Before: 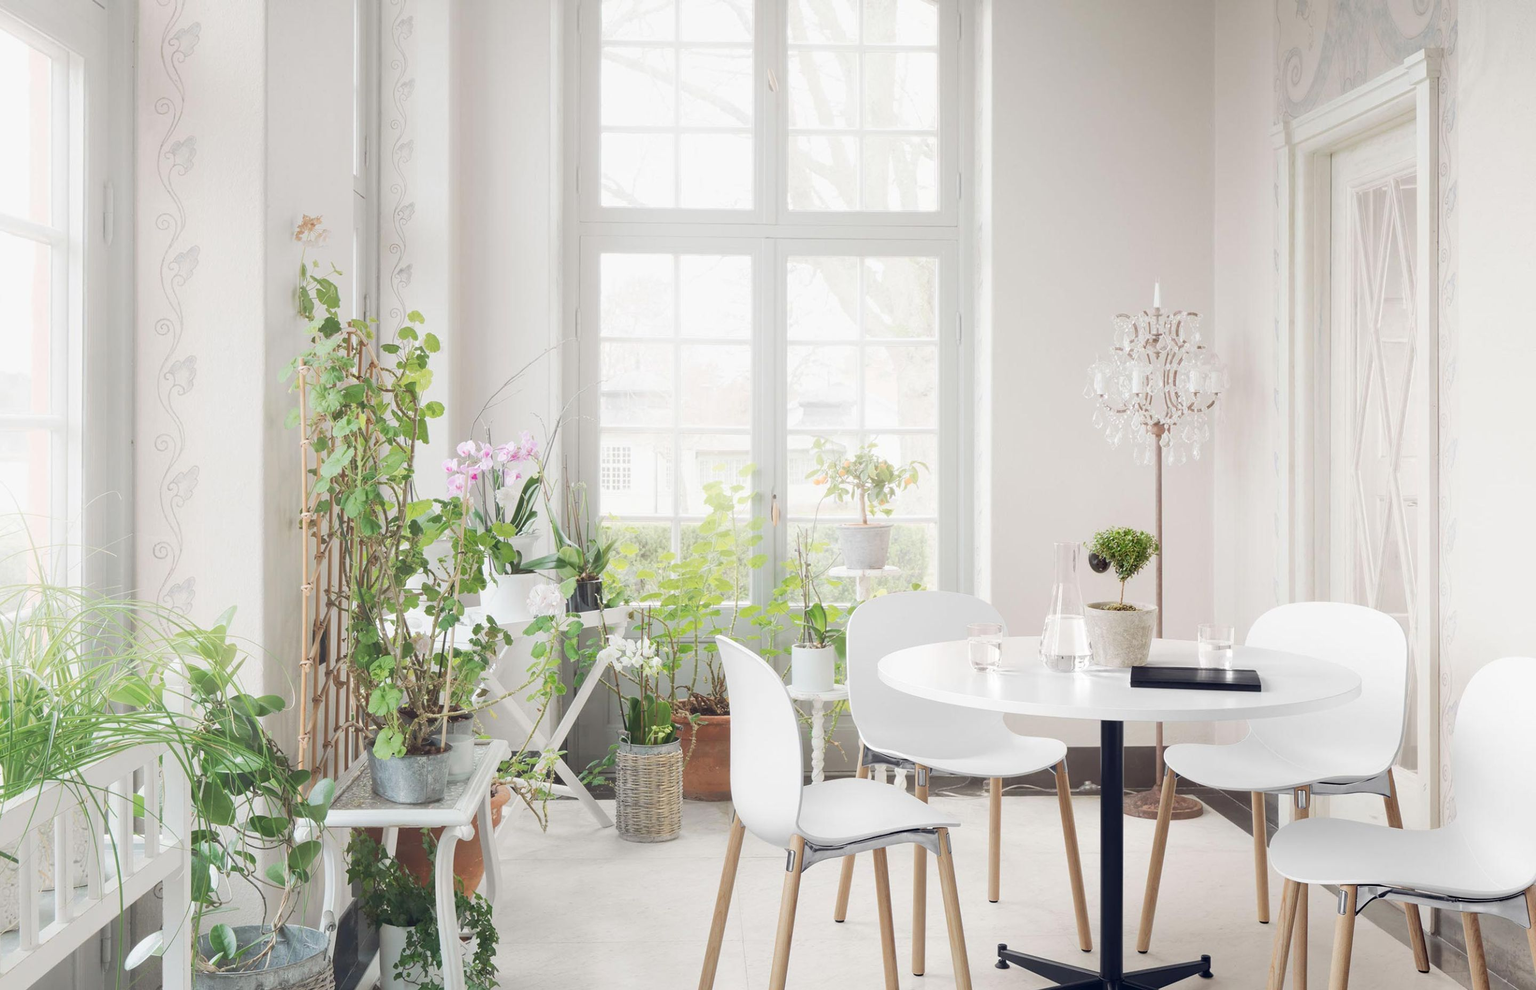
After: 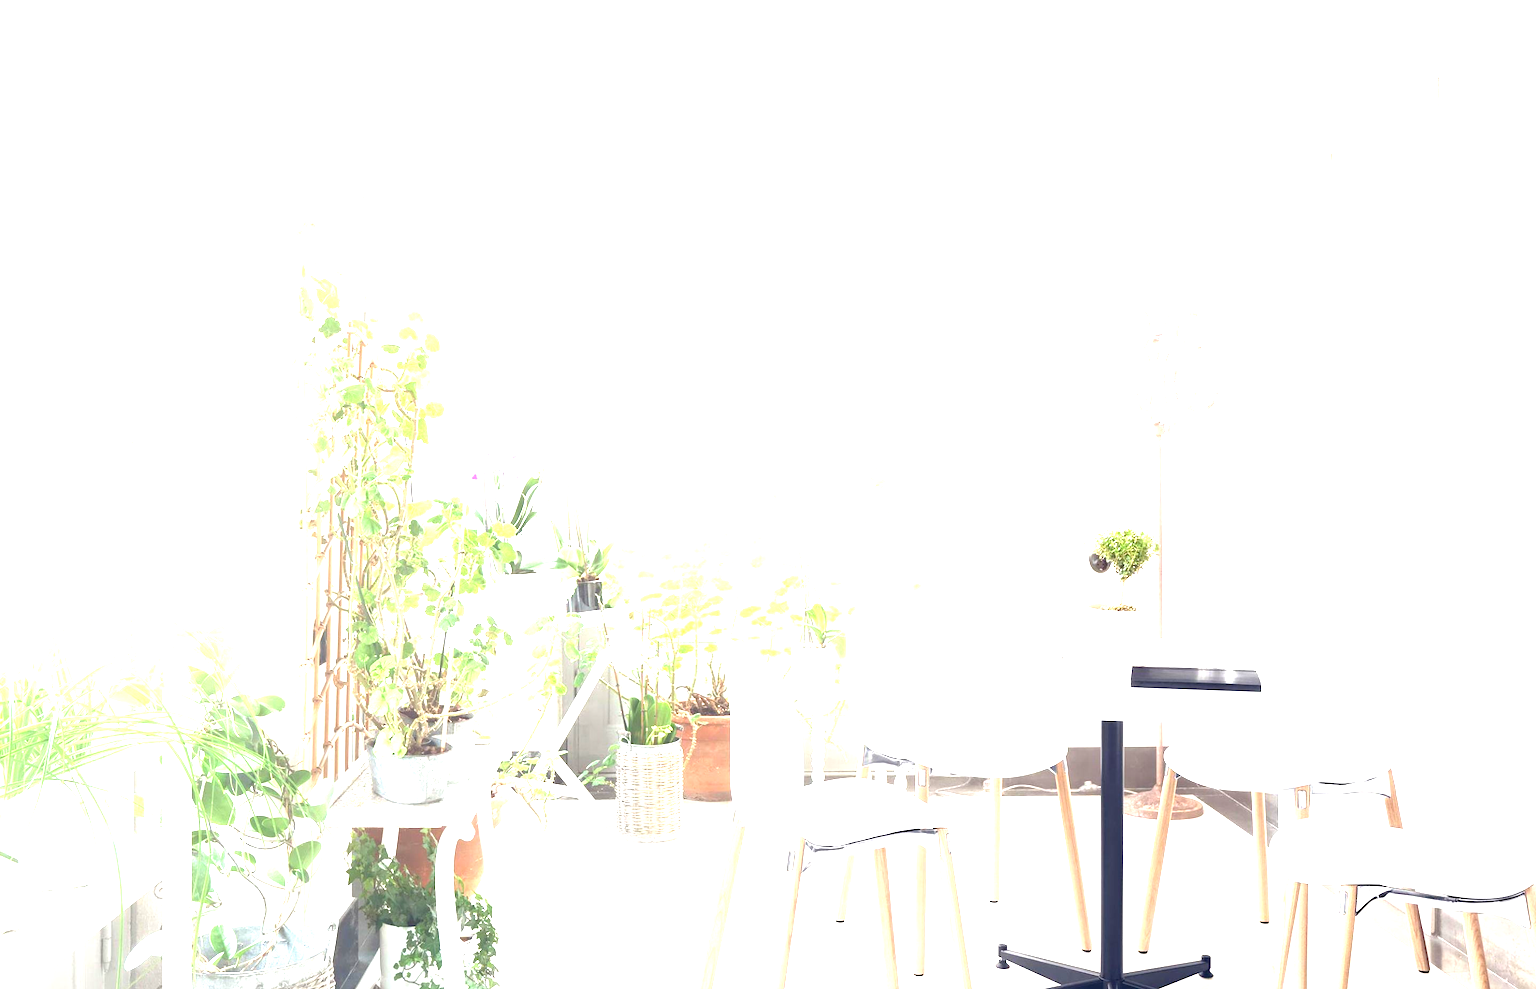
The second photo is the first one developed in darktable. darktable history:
exposure: black level correction 0, exposure 2.088 EV, compensate exposure bias true, compensate highlight preservation false
contrast equalizer: octaves 7, y [[0.6 ×6], [0.55 ×6], [0 ×6], [0 ×6], [0 ×6]], mix -0.3
